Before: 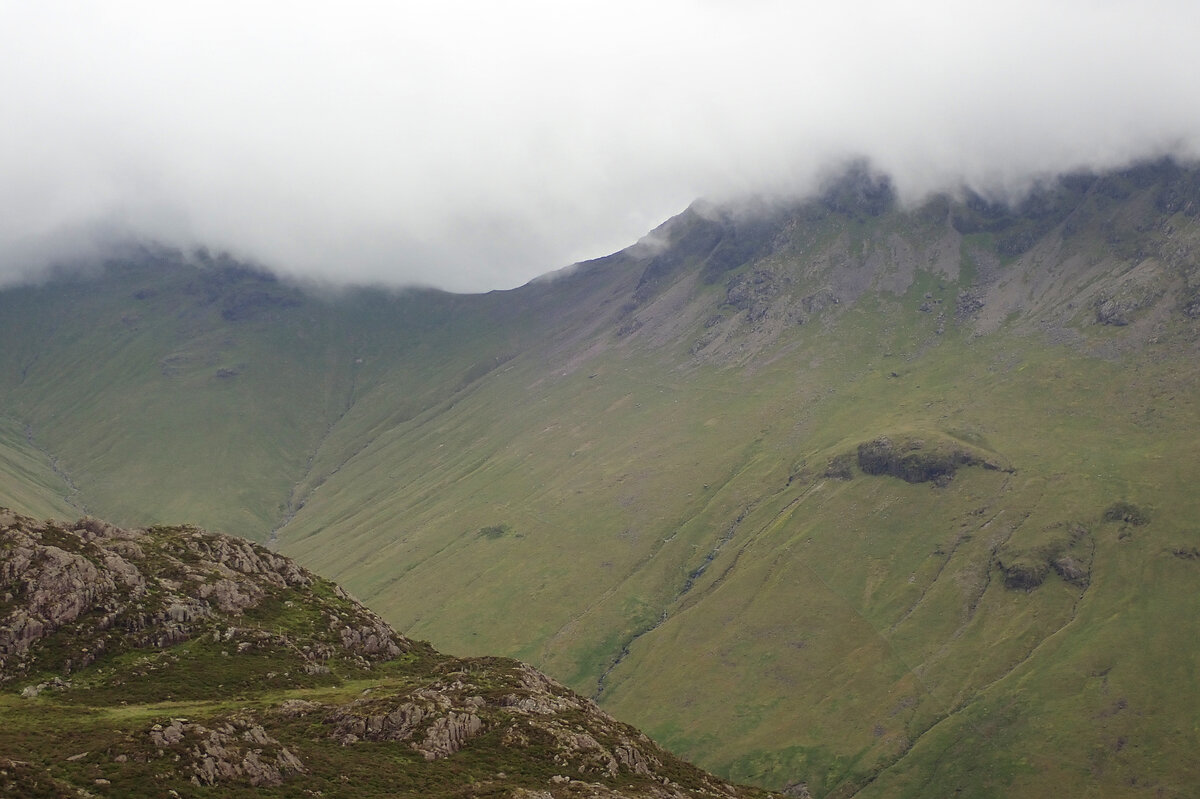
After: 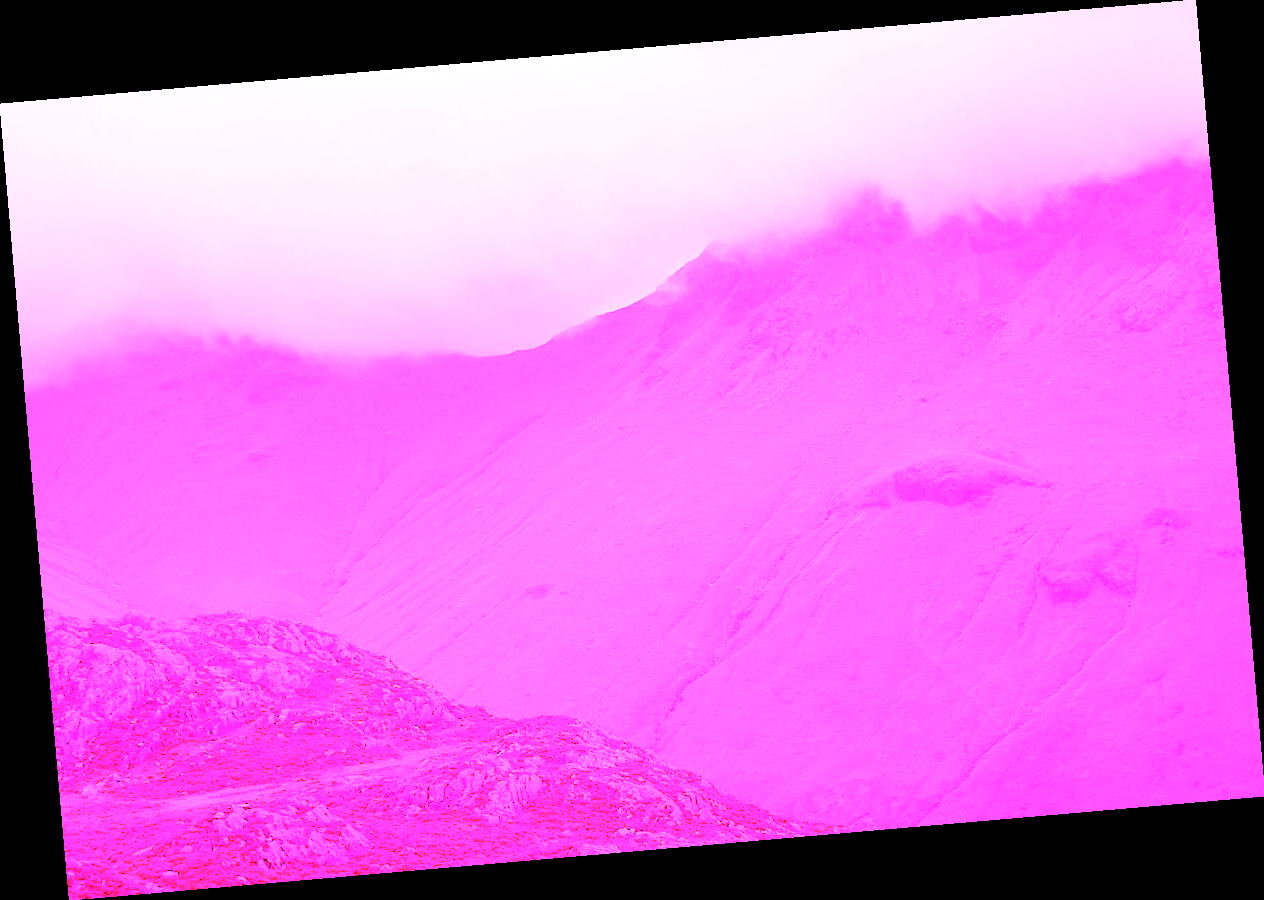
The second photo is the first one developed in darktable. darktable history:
white balance: red 8, blue 8
rotate and perspective: rotation -4.98°, automatic cropping off
